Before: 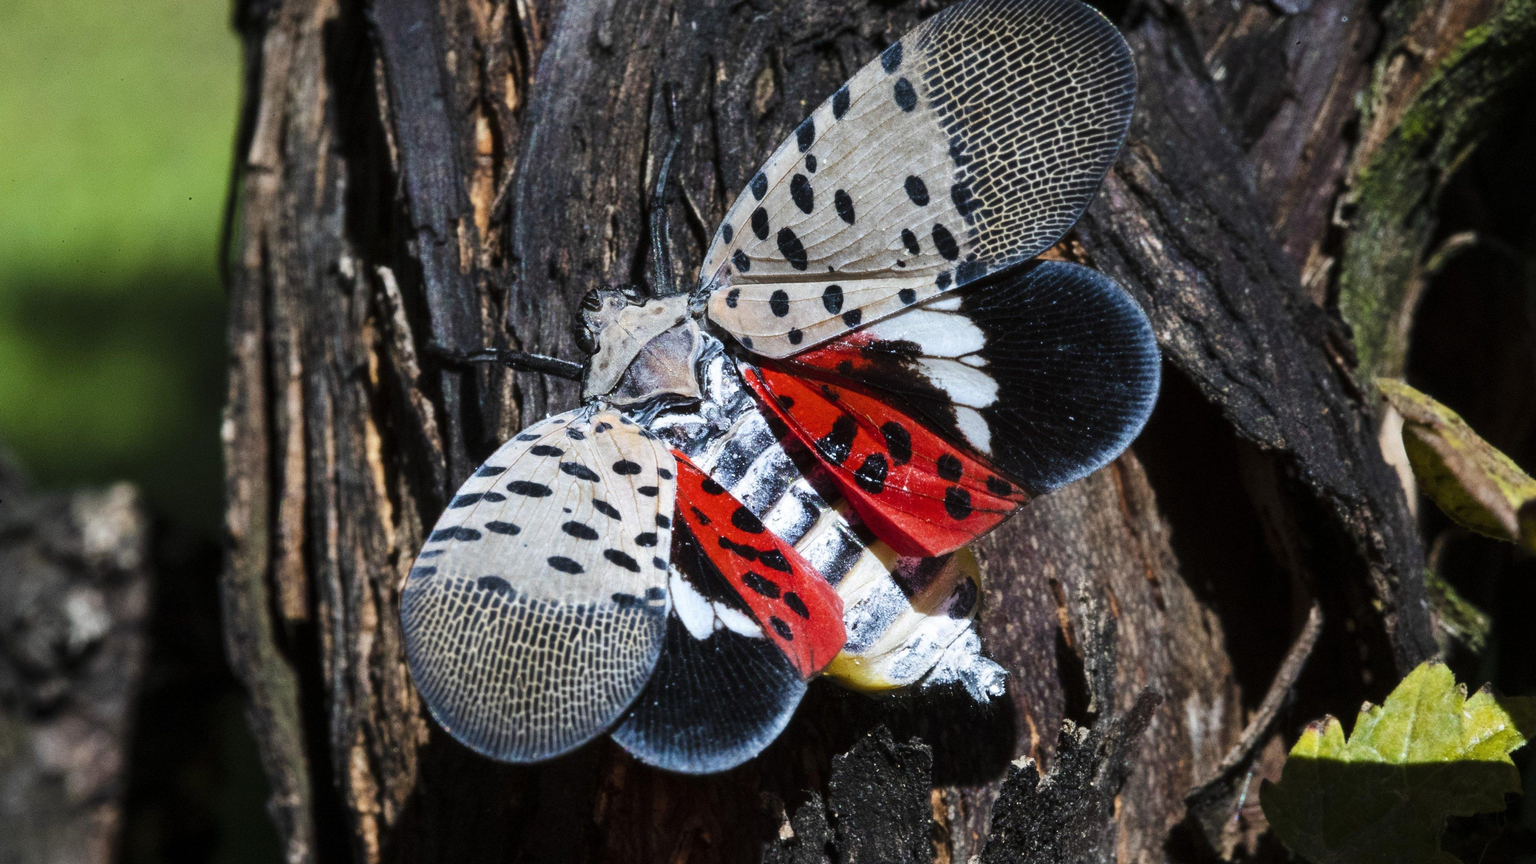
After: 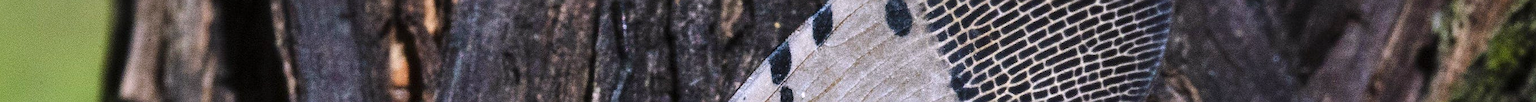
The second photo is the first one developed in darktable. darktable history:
sharpen: on, module defaults
crop and rotate: left 9.644%, top 9.491%, right 6.021%, bottom 80.509%
white balance: red 1.05, blue 1.072
levels: mode automatic
